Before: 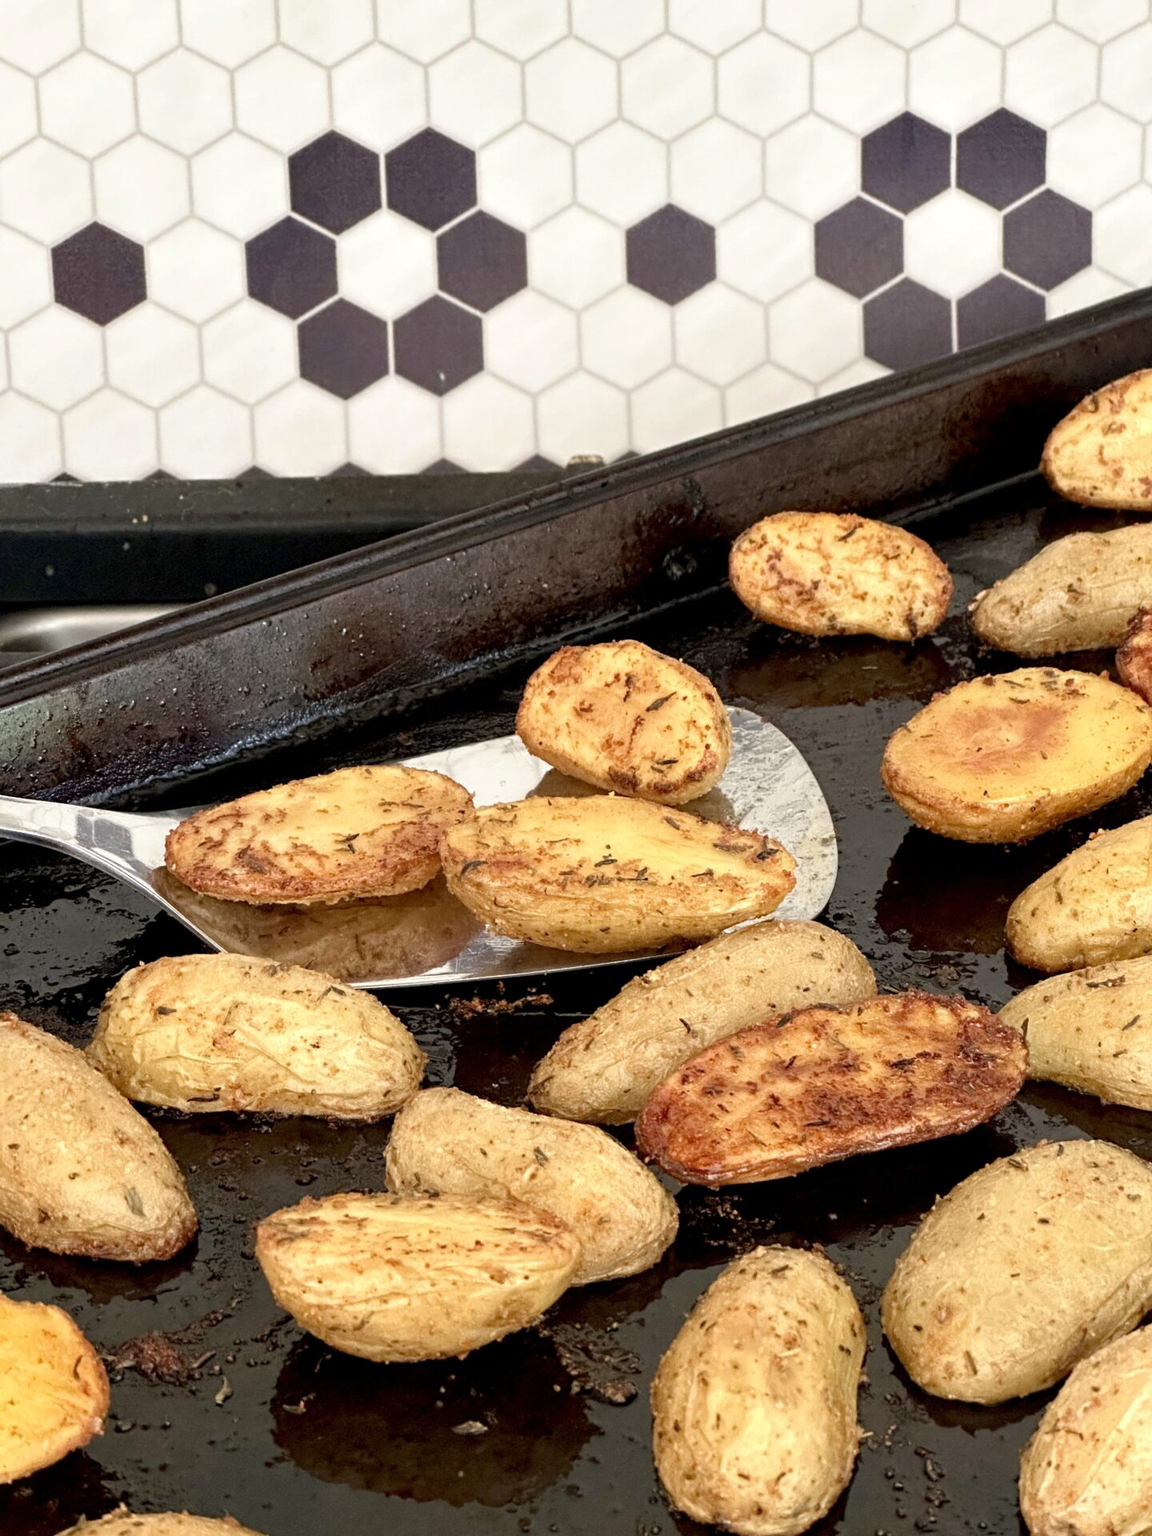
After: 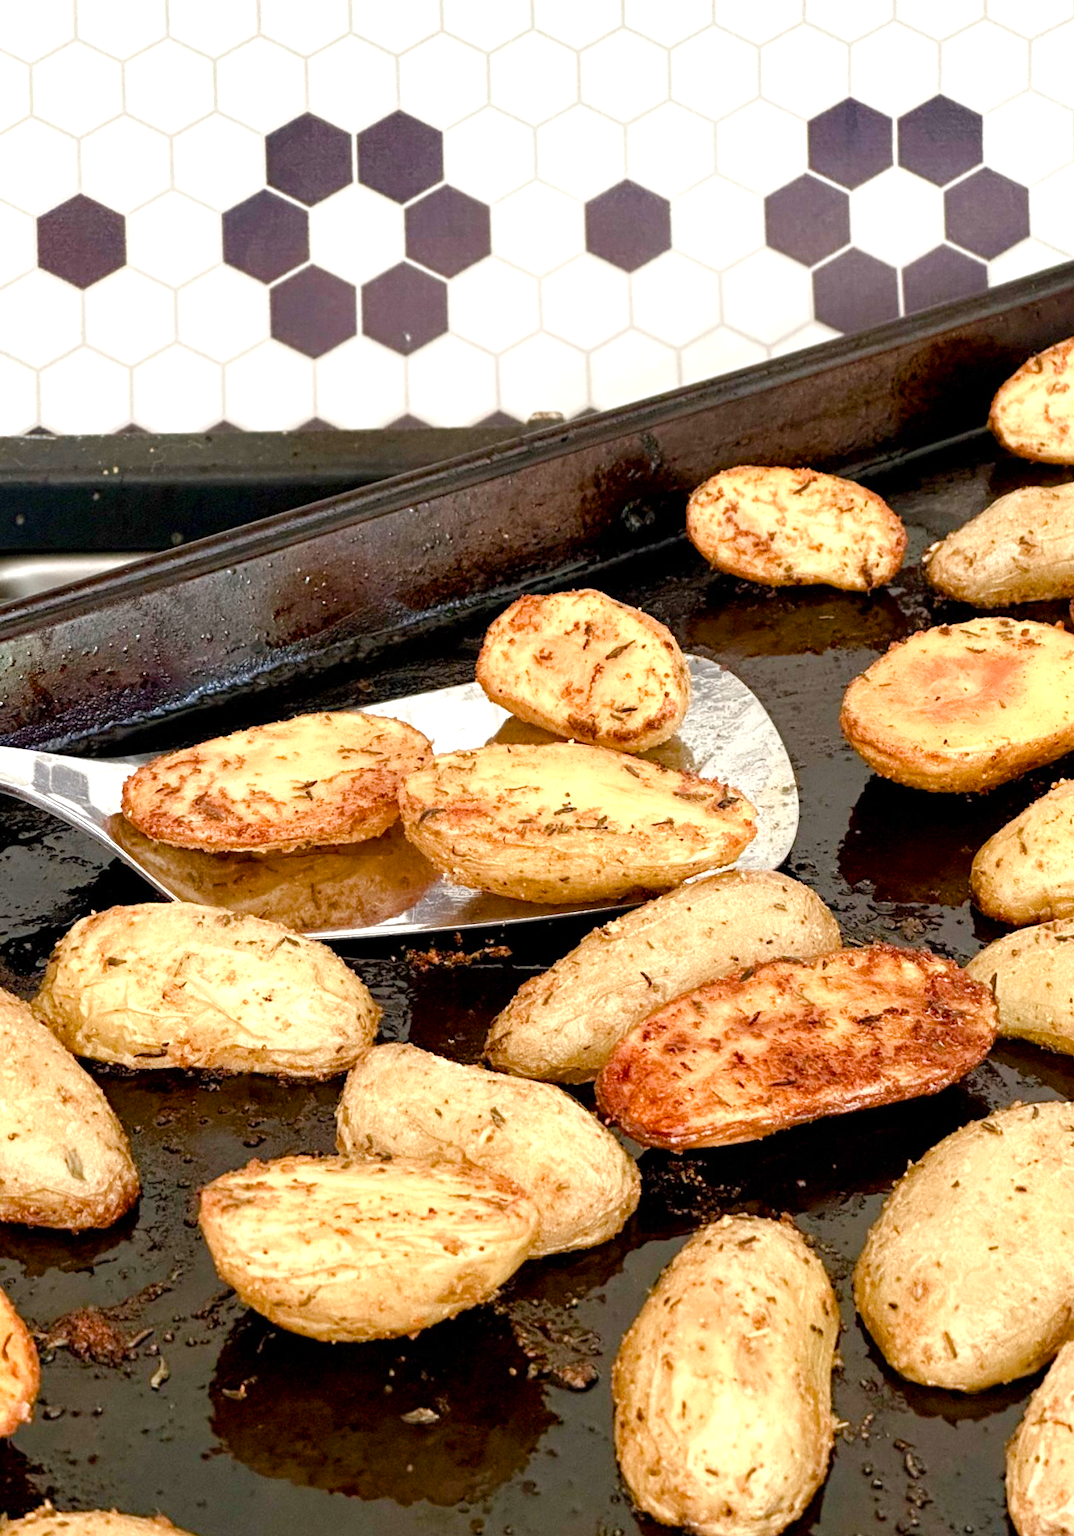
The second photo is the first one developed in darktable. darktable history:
rotate and perspective: rotation 0.215°, lens shift (vertical) -0.139, crop left 0.069, crop right 0.939, crop top 0.002, crop bottom 0.996
color balance rgb: perceptual saturation grading › global saturation 20%, perceptual saturation grading › highlights -50%, perceptual saturation grading › shadows 30%, perceptual brilliance grading › global brilliance 10%, perceptual brilliance grading › shadows 15%
